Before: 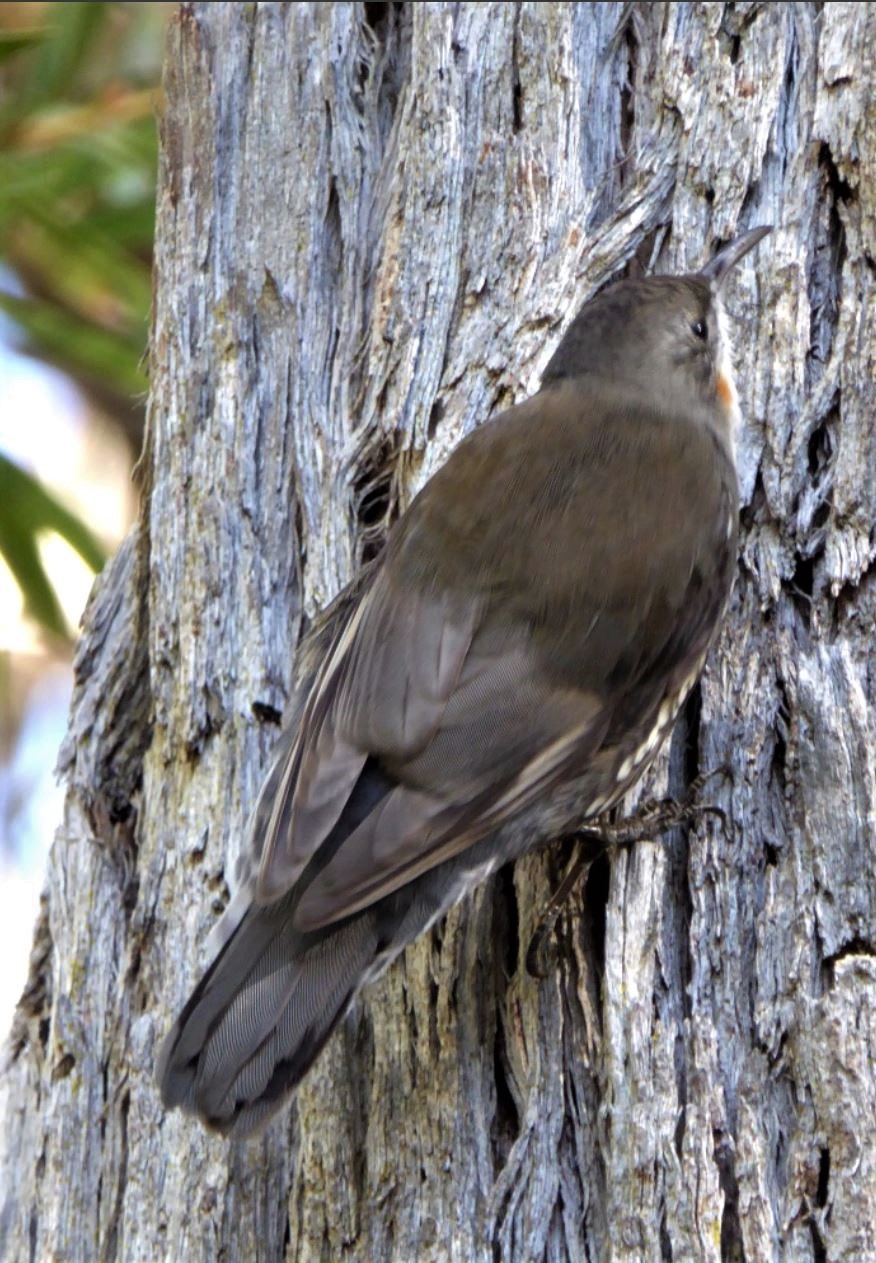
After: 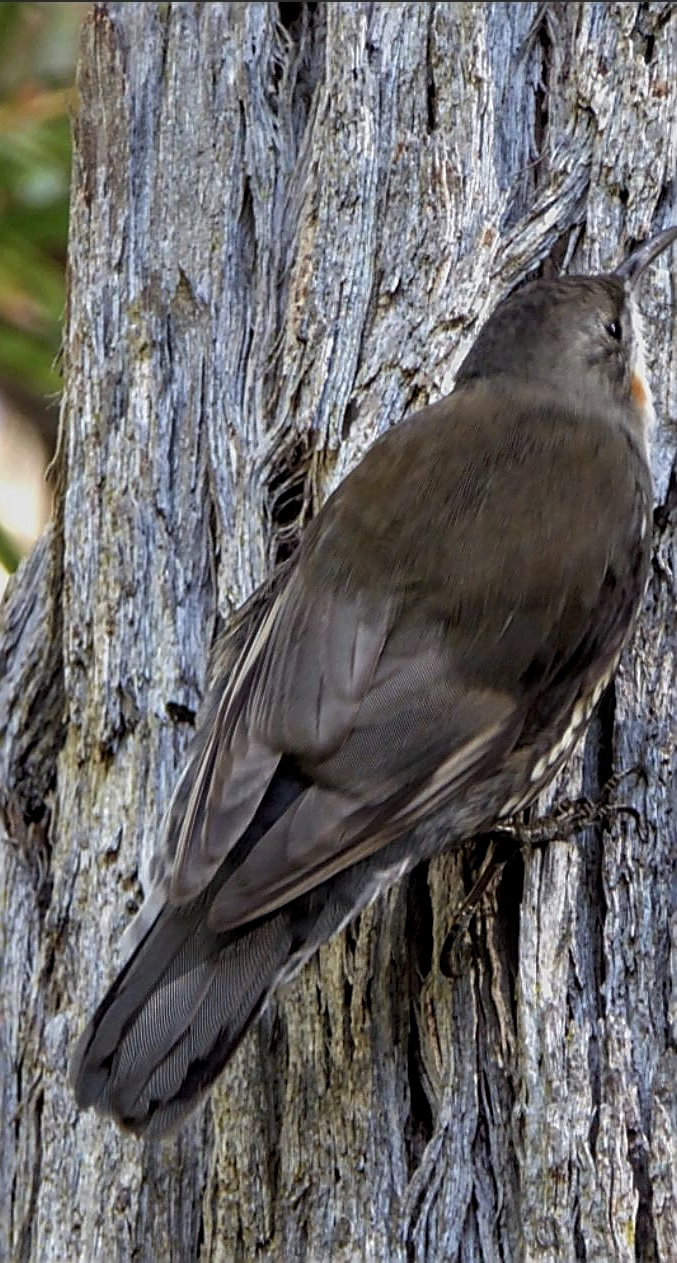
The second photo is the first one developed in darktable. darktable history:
sharpen: amount 0.901
exposure: exposure -0.486 EV, compensate highlight preservation false
crop: left 9.87%, right 12.742%
local contrast: on, module defaults
